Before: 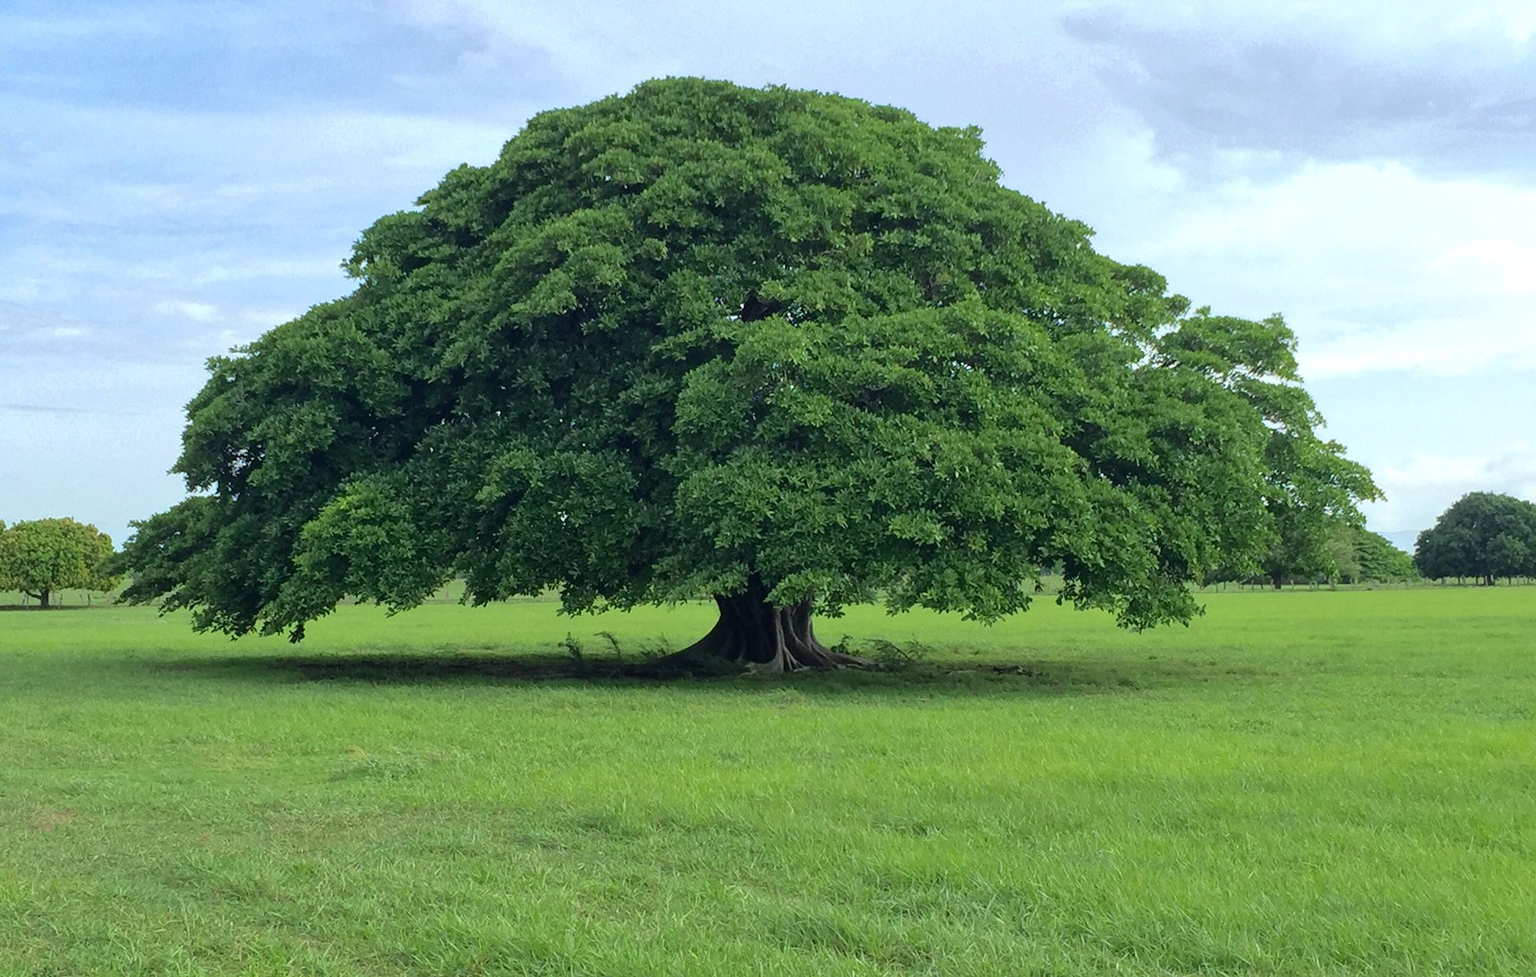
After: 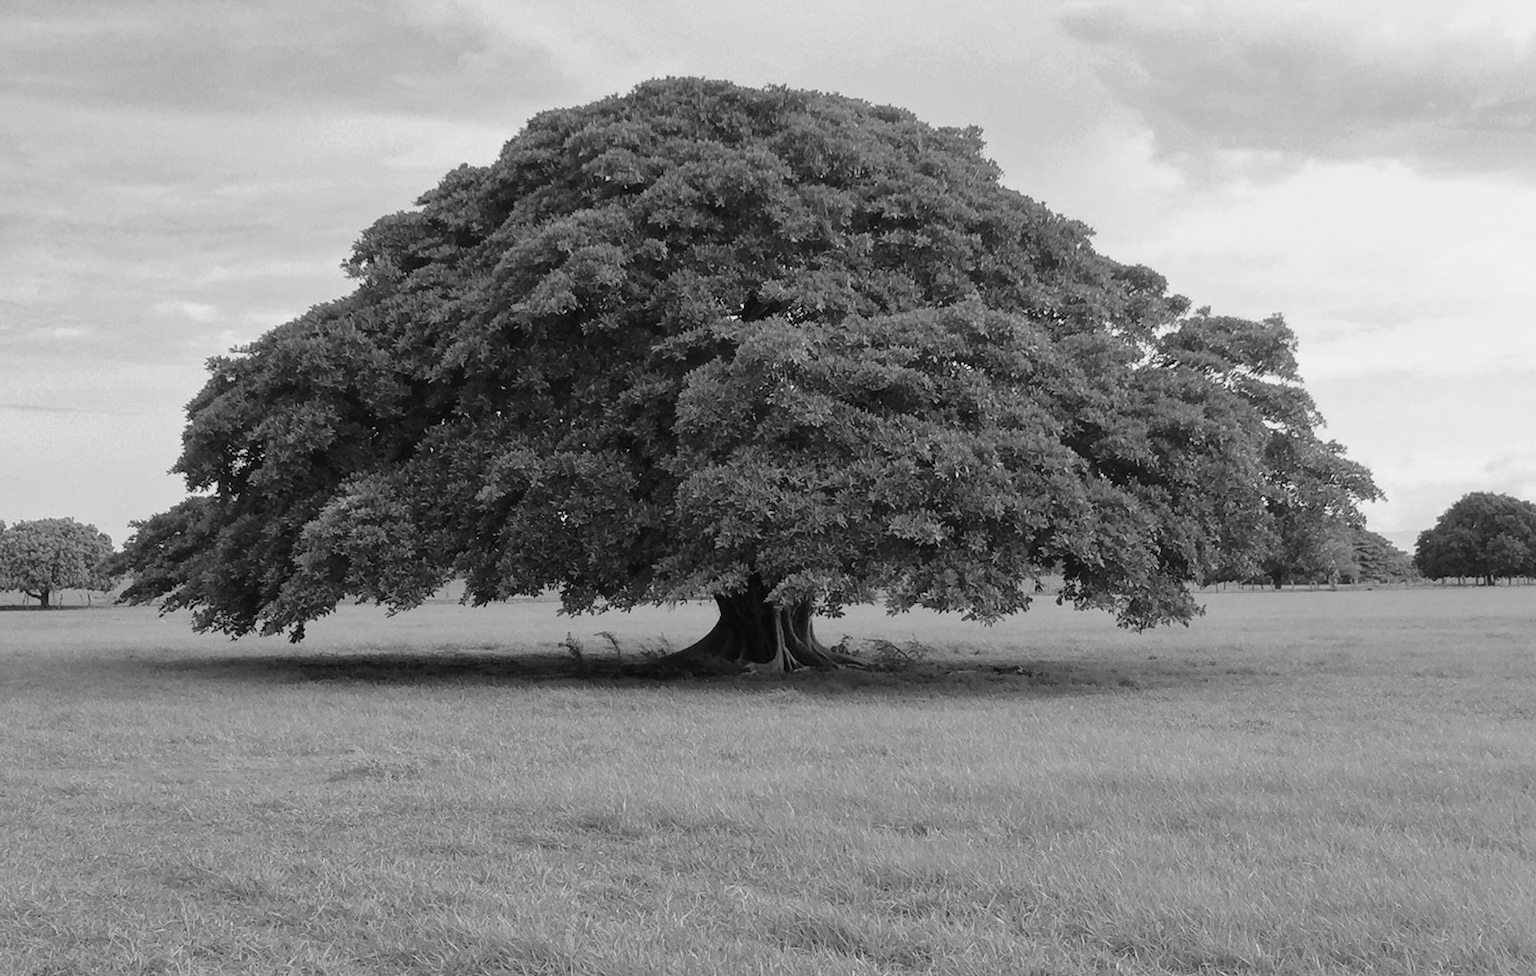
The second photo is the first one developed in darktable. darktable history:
contrast brightness saturation: contrast 0.05
monochrome: a 30.25, b 92.03
